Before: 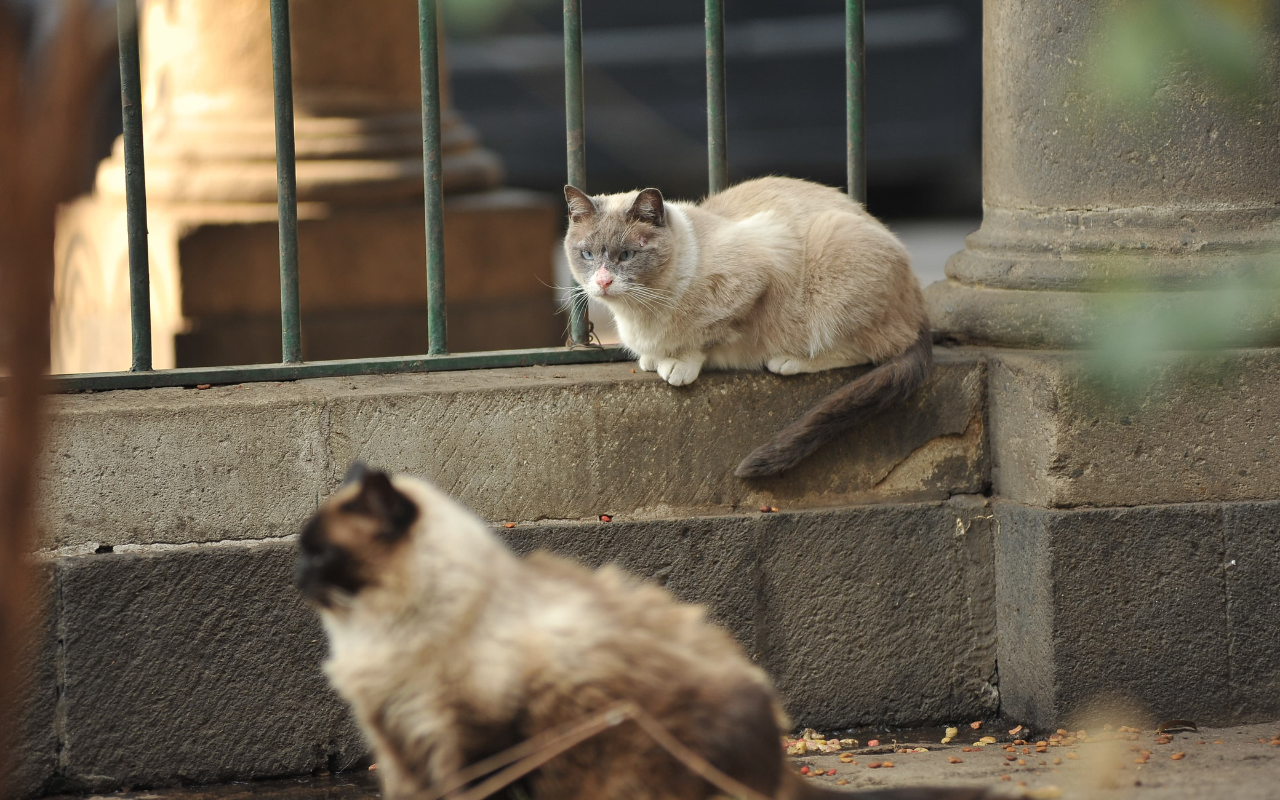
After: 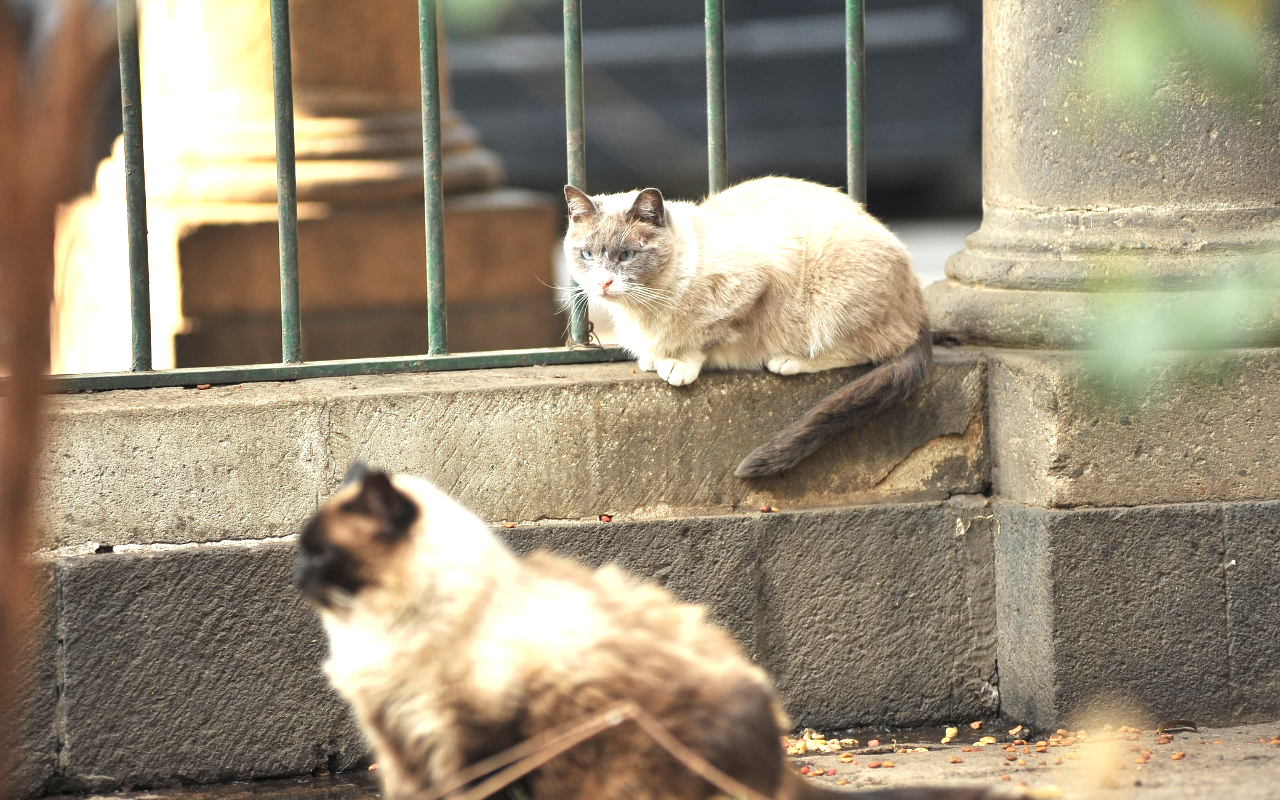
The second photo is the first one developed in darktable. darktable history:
local contrast: highlights 100%, shadows 100%, detail 120%, midtone range 0.2
exposure: exposure 1.223 EV, compensate highlight preservation false
